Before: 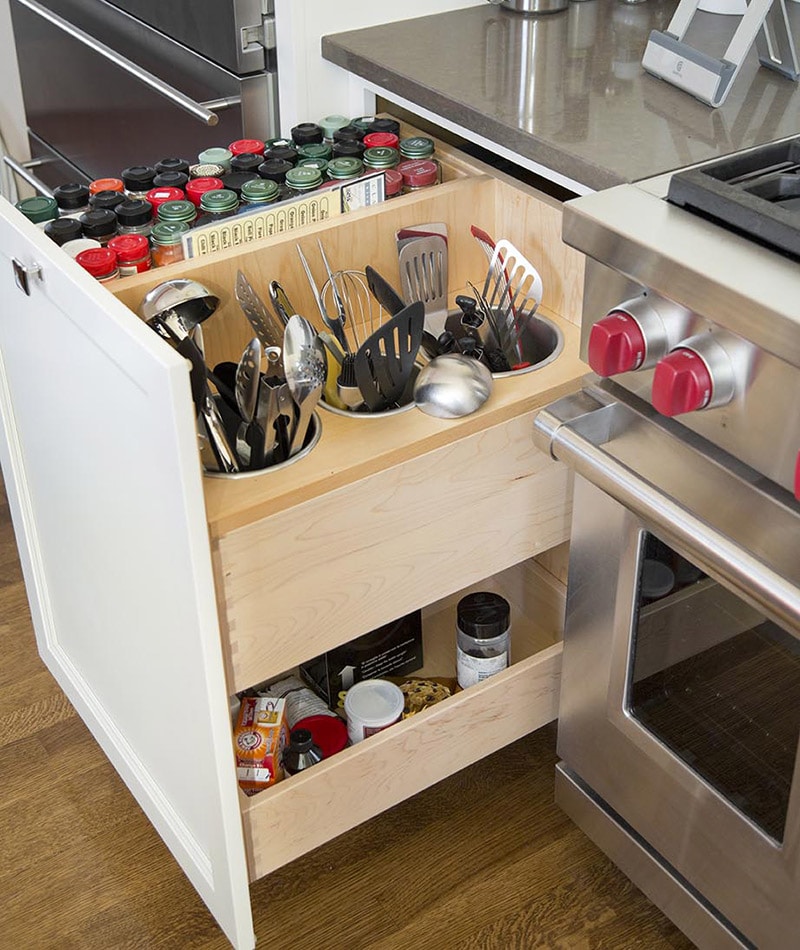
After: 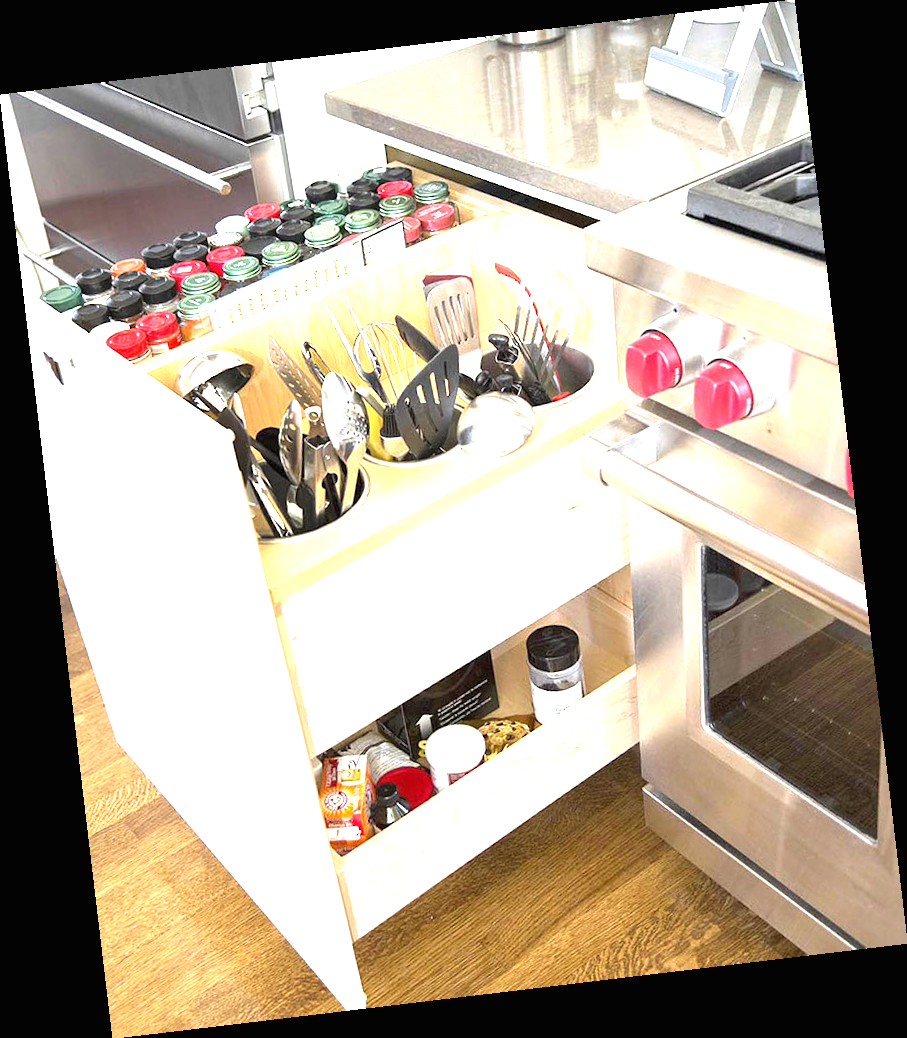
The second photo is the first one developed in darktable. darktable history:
rotate and perspective: rotation -6.83°, automatic cropping off
exposure: black level correction 0, exposure 1.975 EV, compensate exposure bias true, compensate highlight preservation false
